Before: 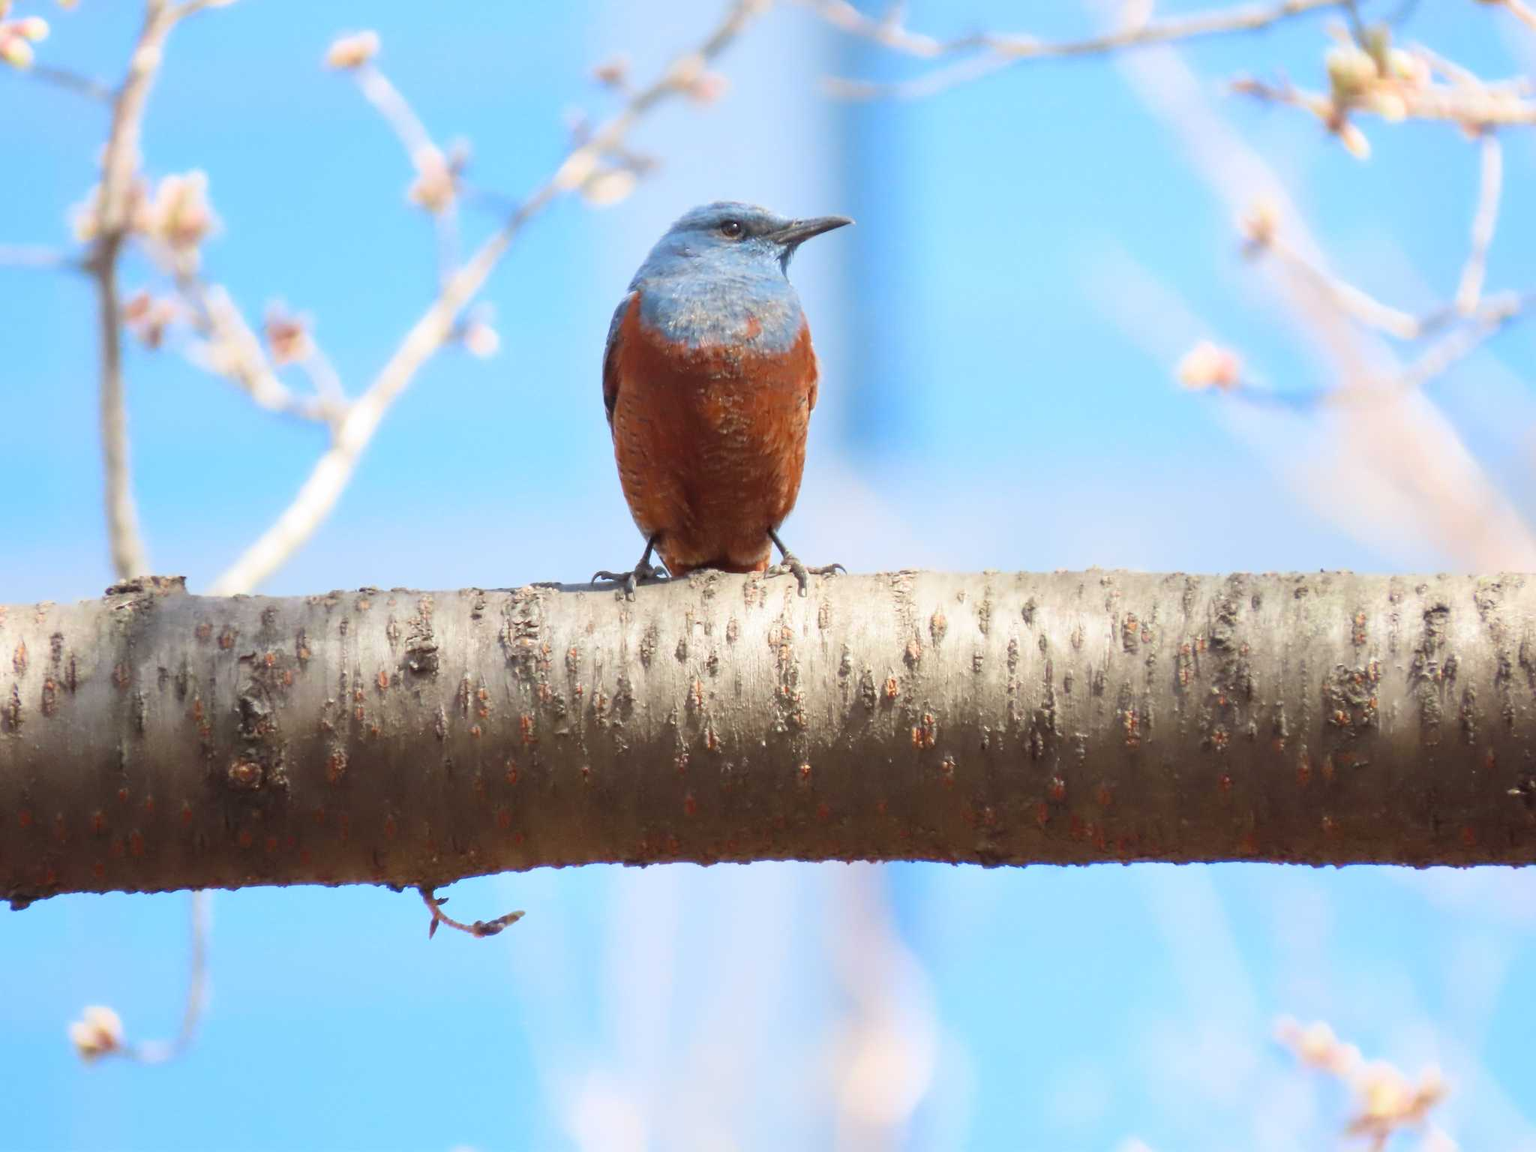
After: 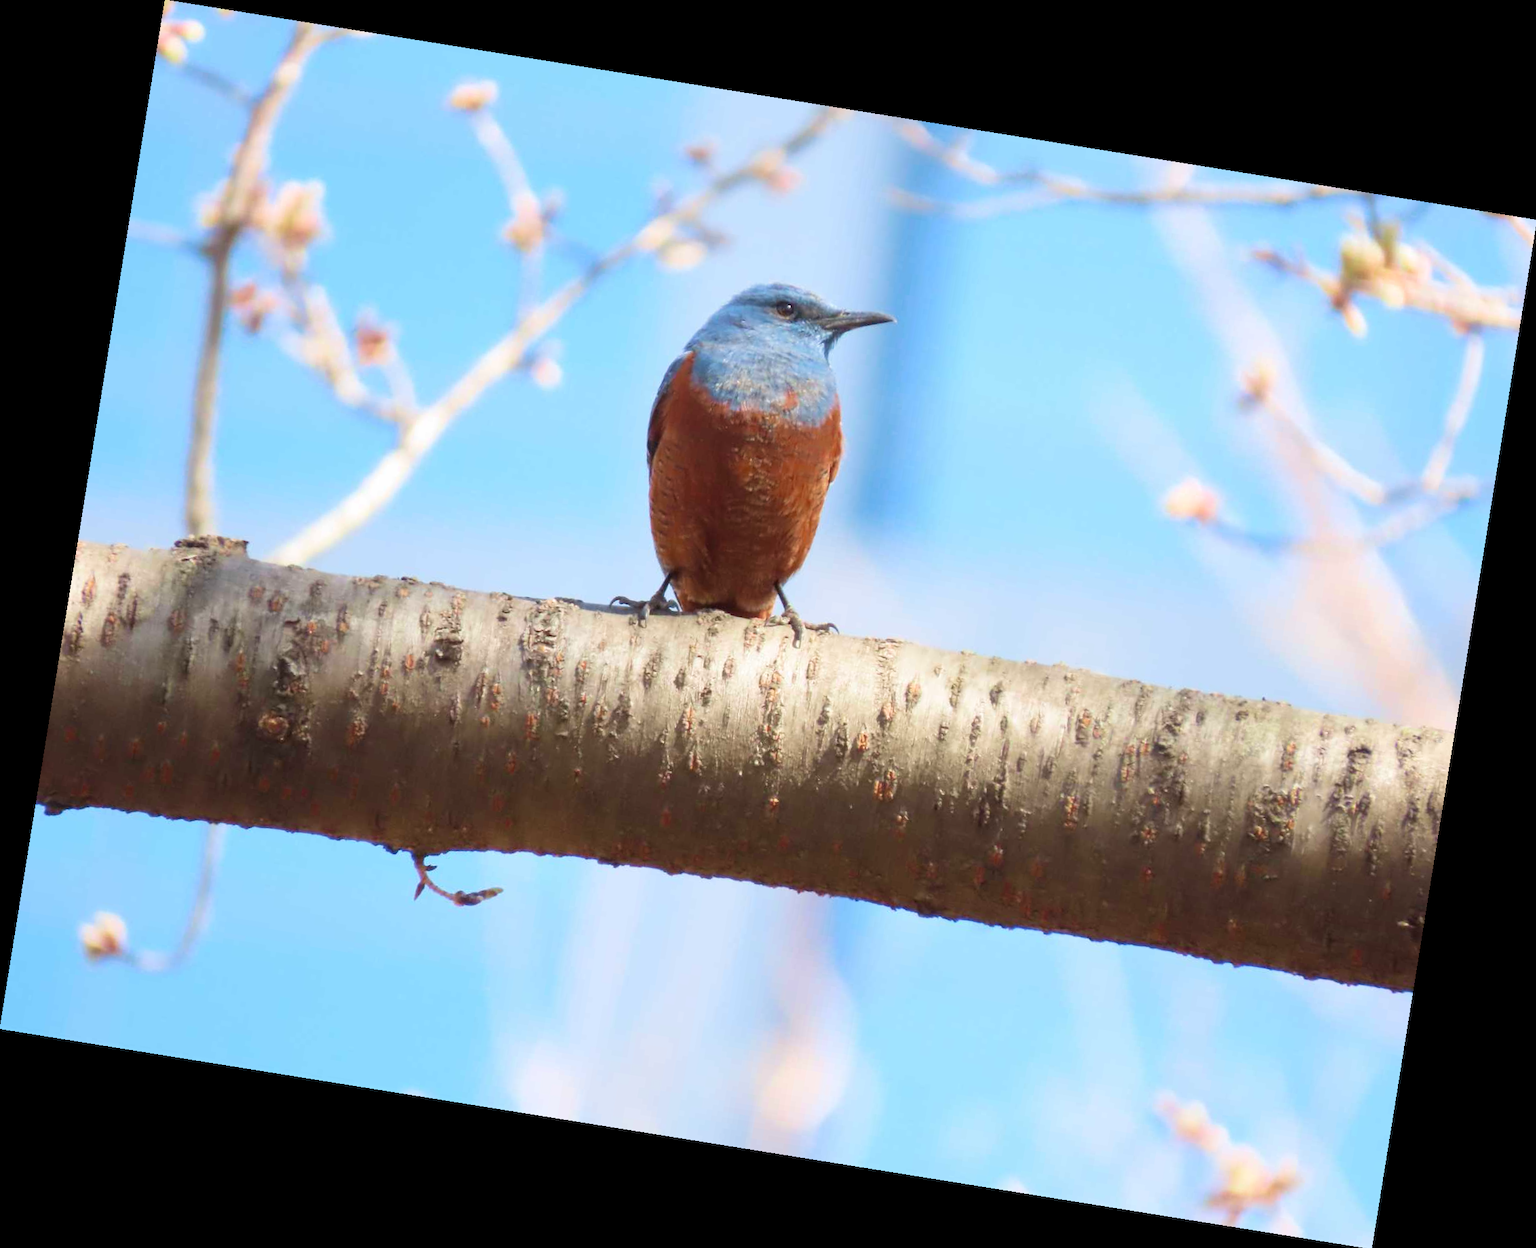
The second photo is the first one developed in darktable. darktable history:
rotate and perspective: rotation 9.12°, automatic cropping off
velvia: on, module defaults
